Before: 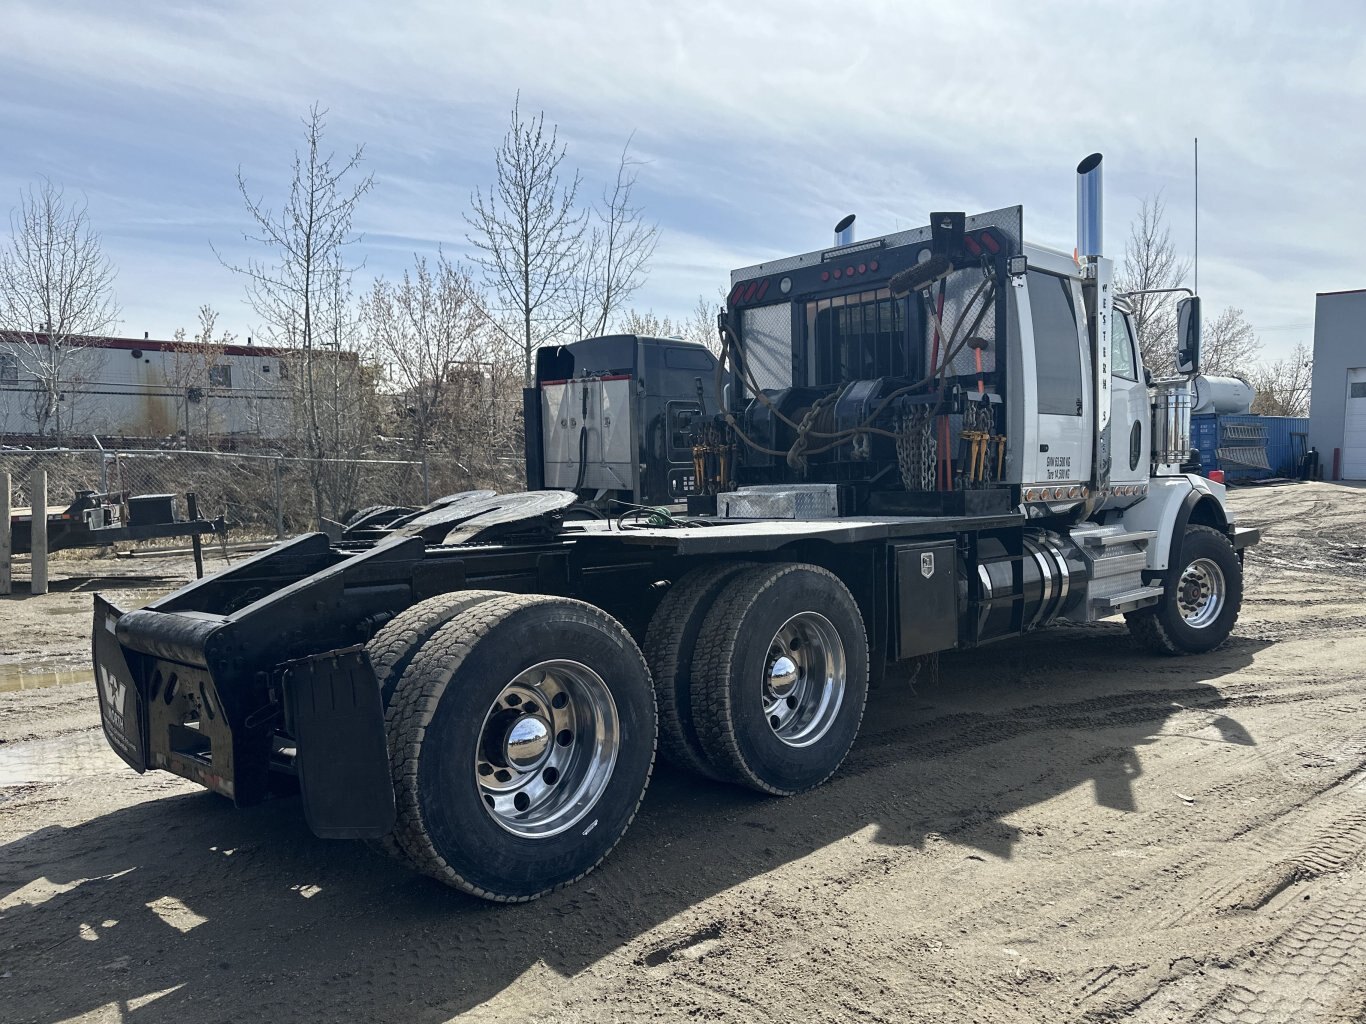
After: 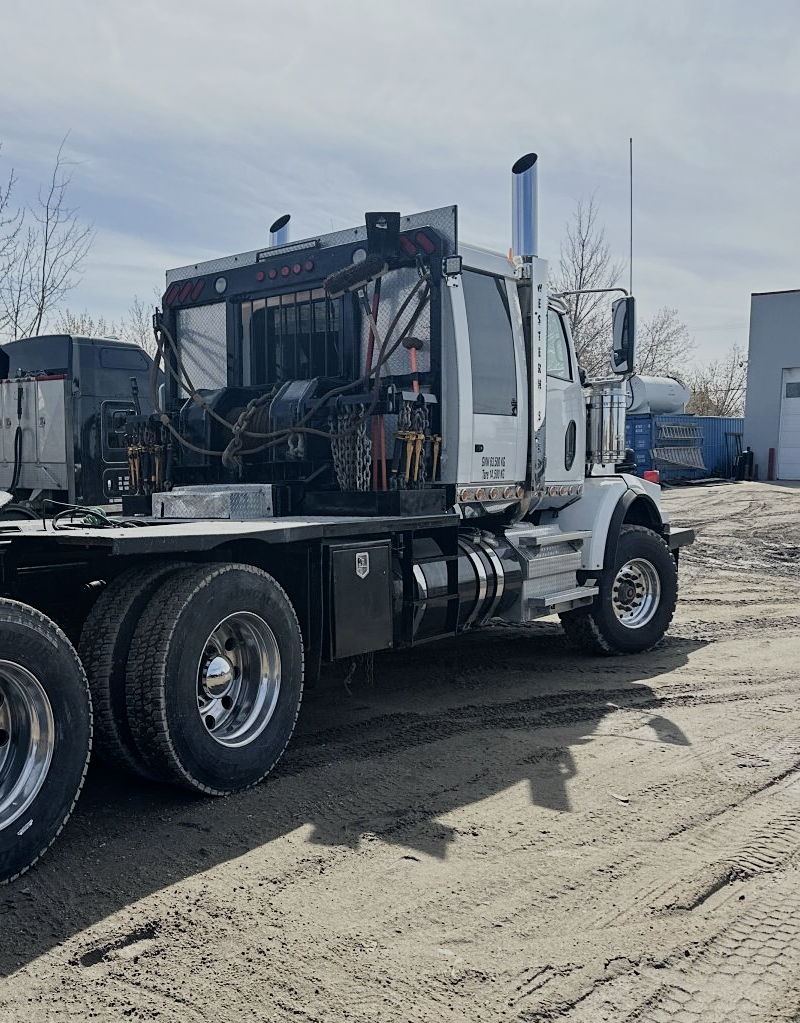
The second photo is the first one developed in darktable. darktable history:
crop: left 41.412%
sharpen: amount 0.209
filmic rgb: black relative exposure -7.65 EV, white relative exposure 4.56 EV, hardness 3.61
